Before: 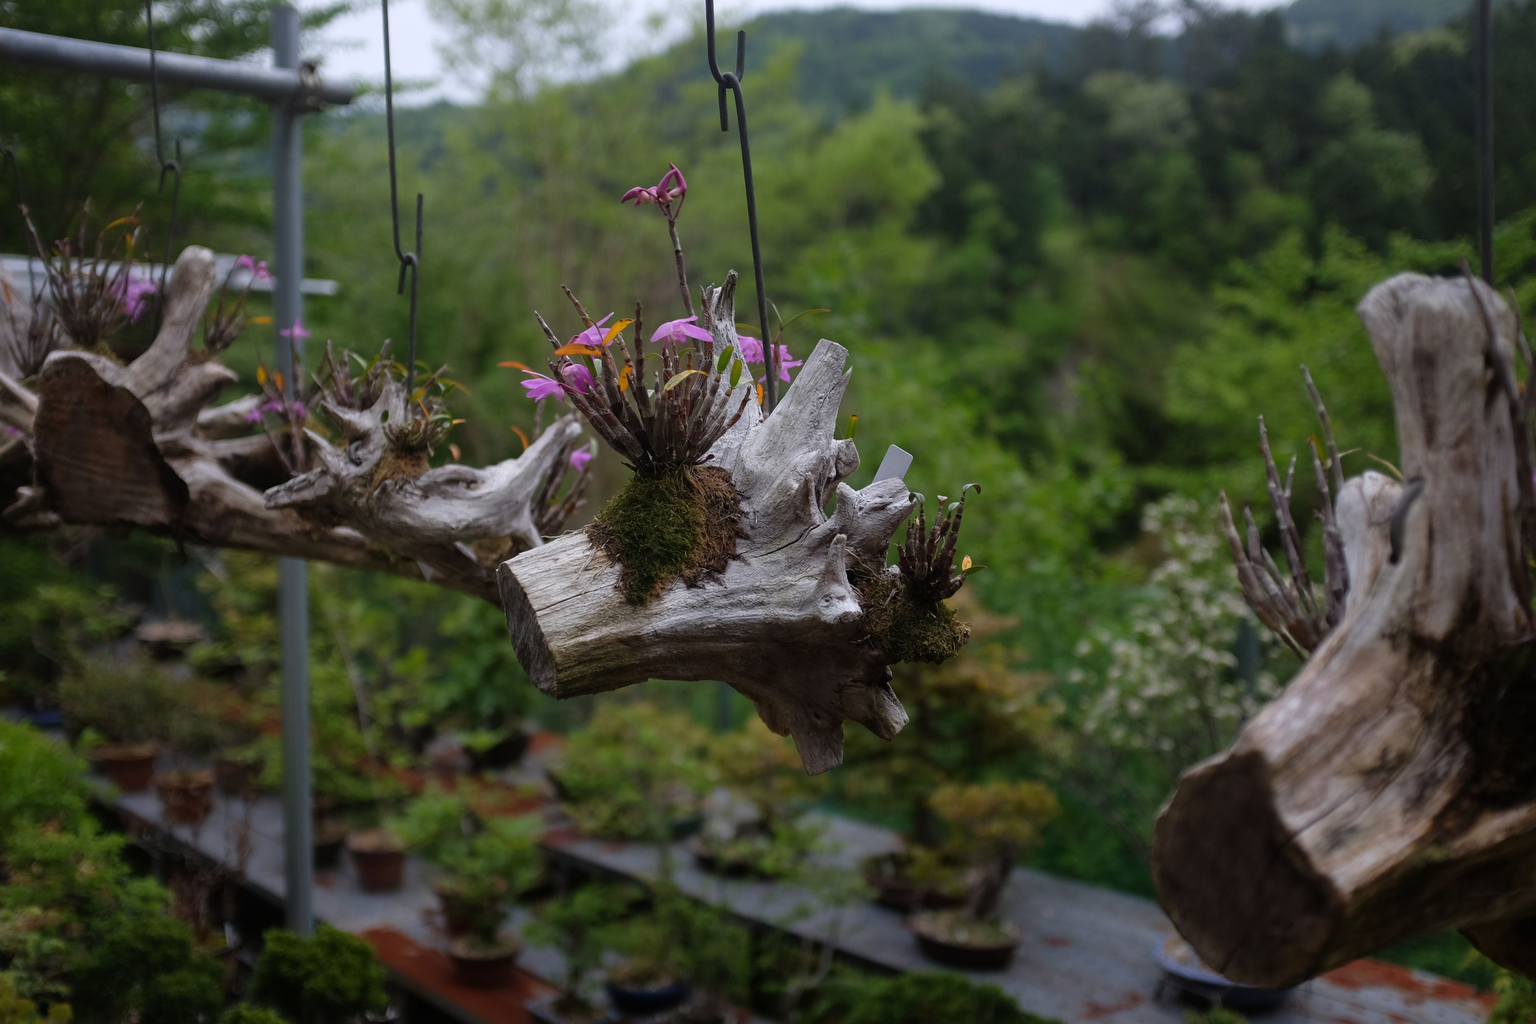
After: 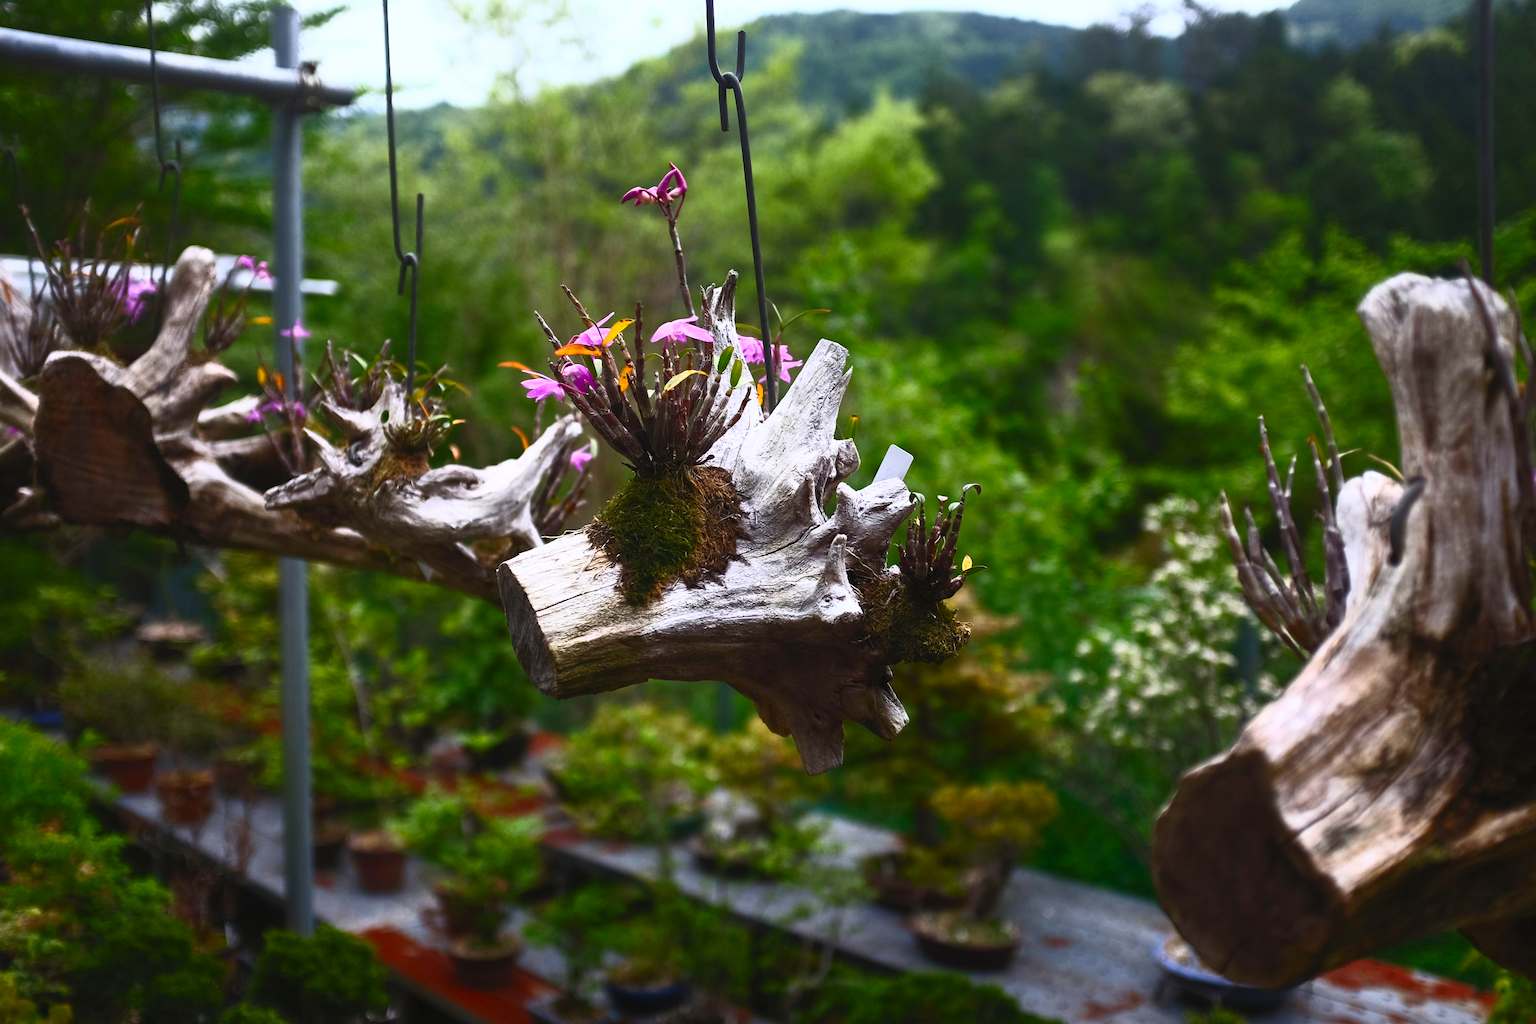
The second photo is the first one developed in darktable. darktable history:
contrast brightness saturation: contrast 0.816, brightness 0.603, saturation 0.589
